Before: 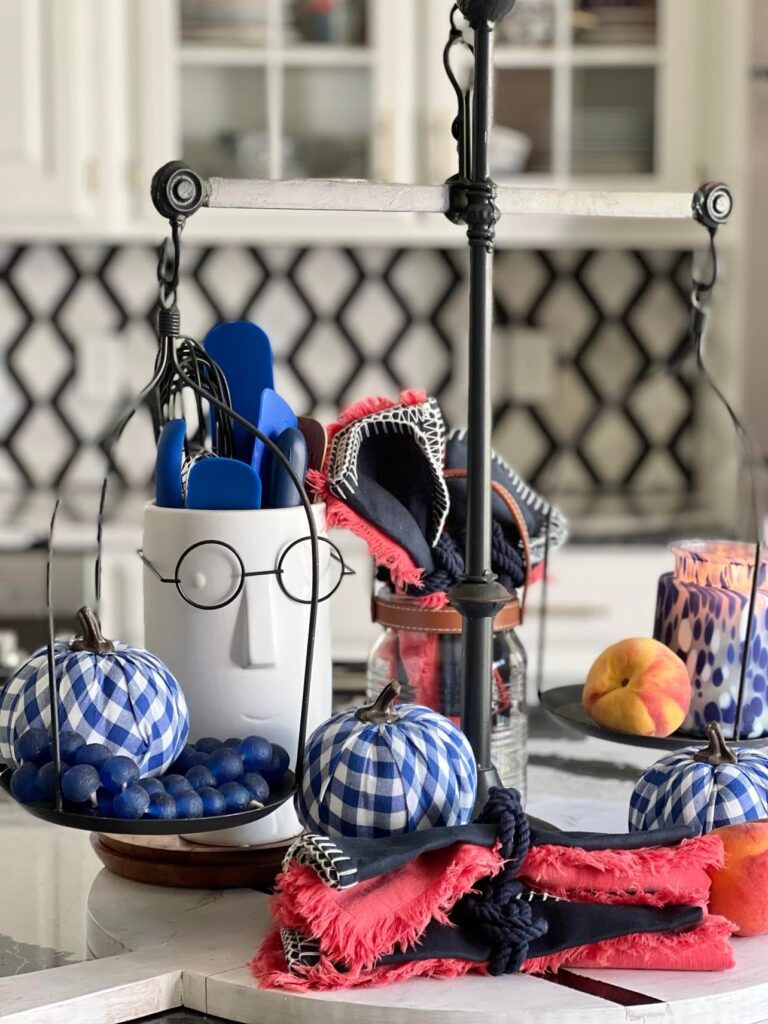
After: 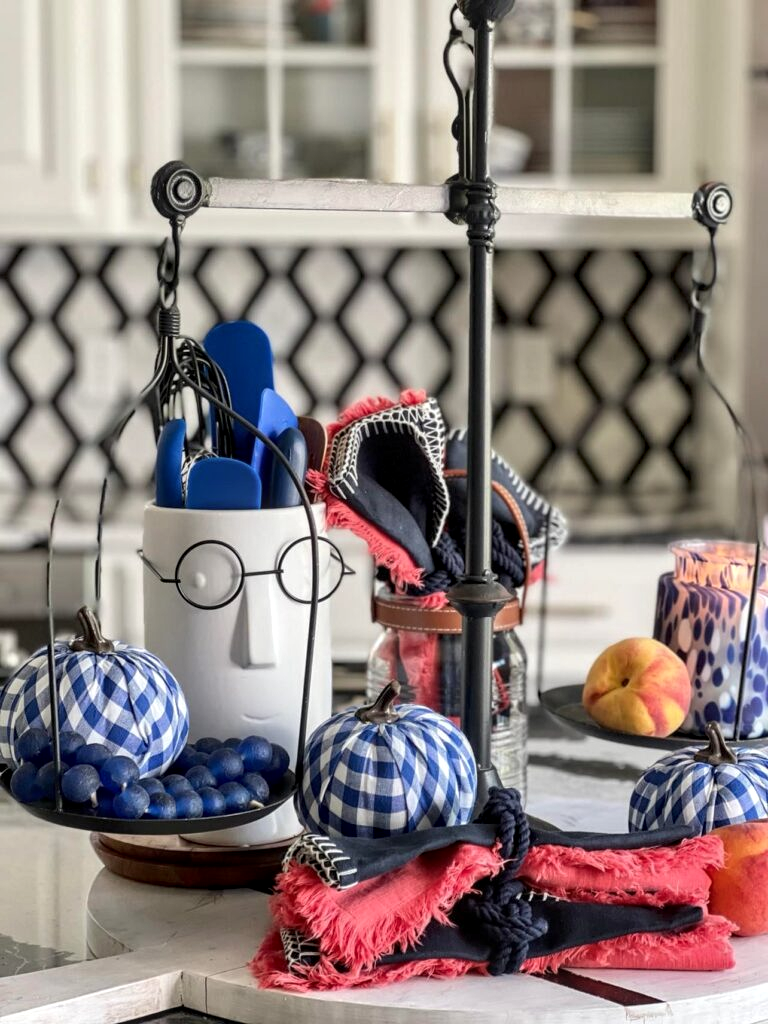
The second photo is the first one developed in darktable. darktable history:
local contrast: detail 130%
color balance rgb: perceptual saturation grading › global saturation -2.956%
